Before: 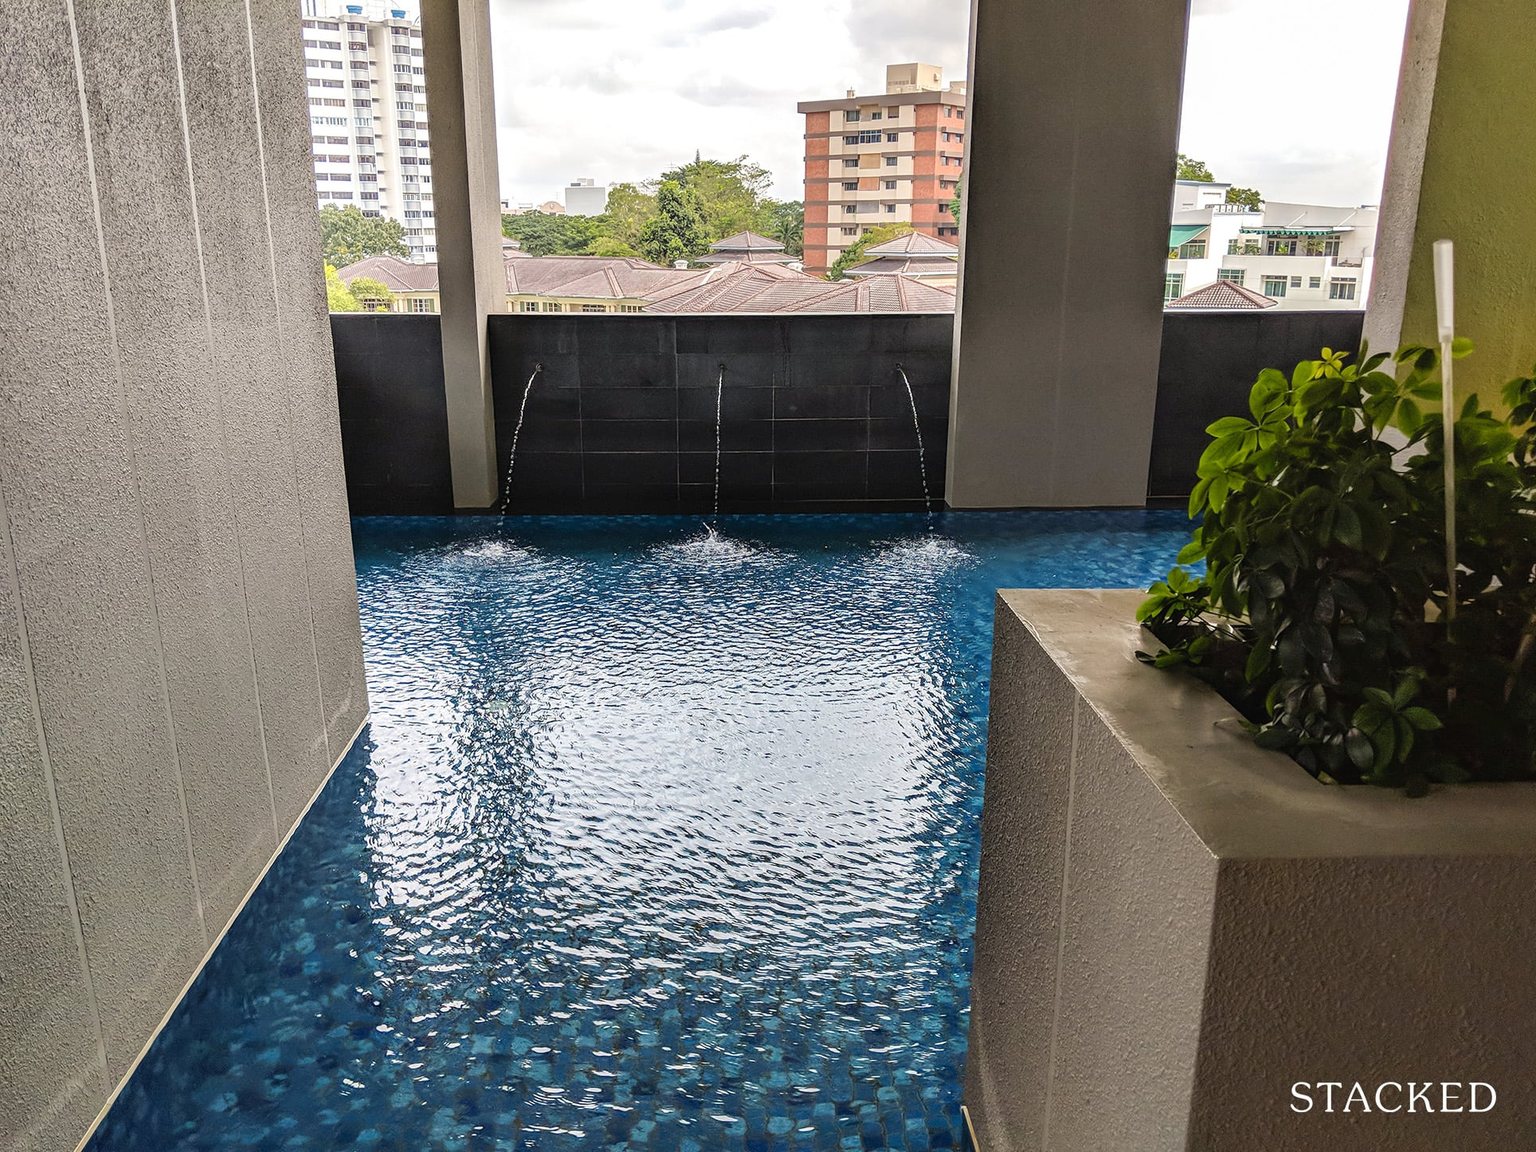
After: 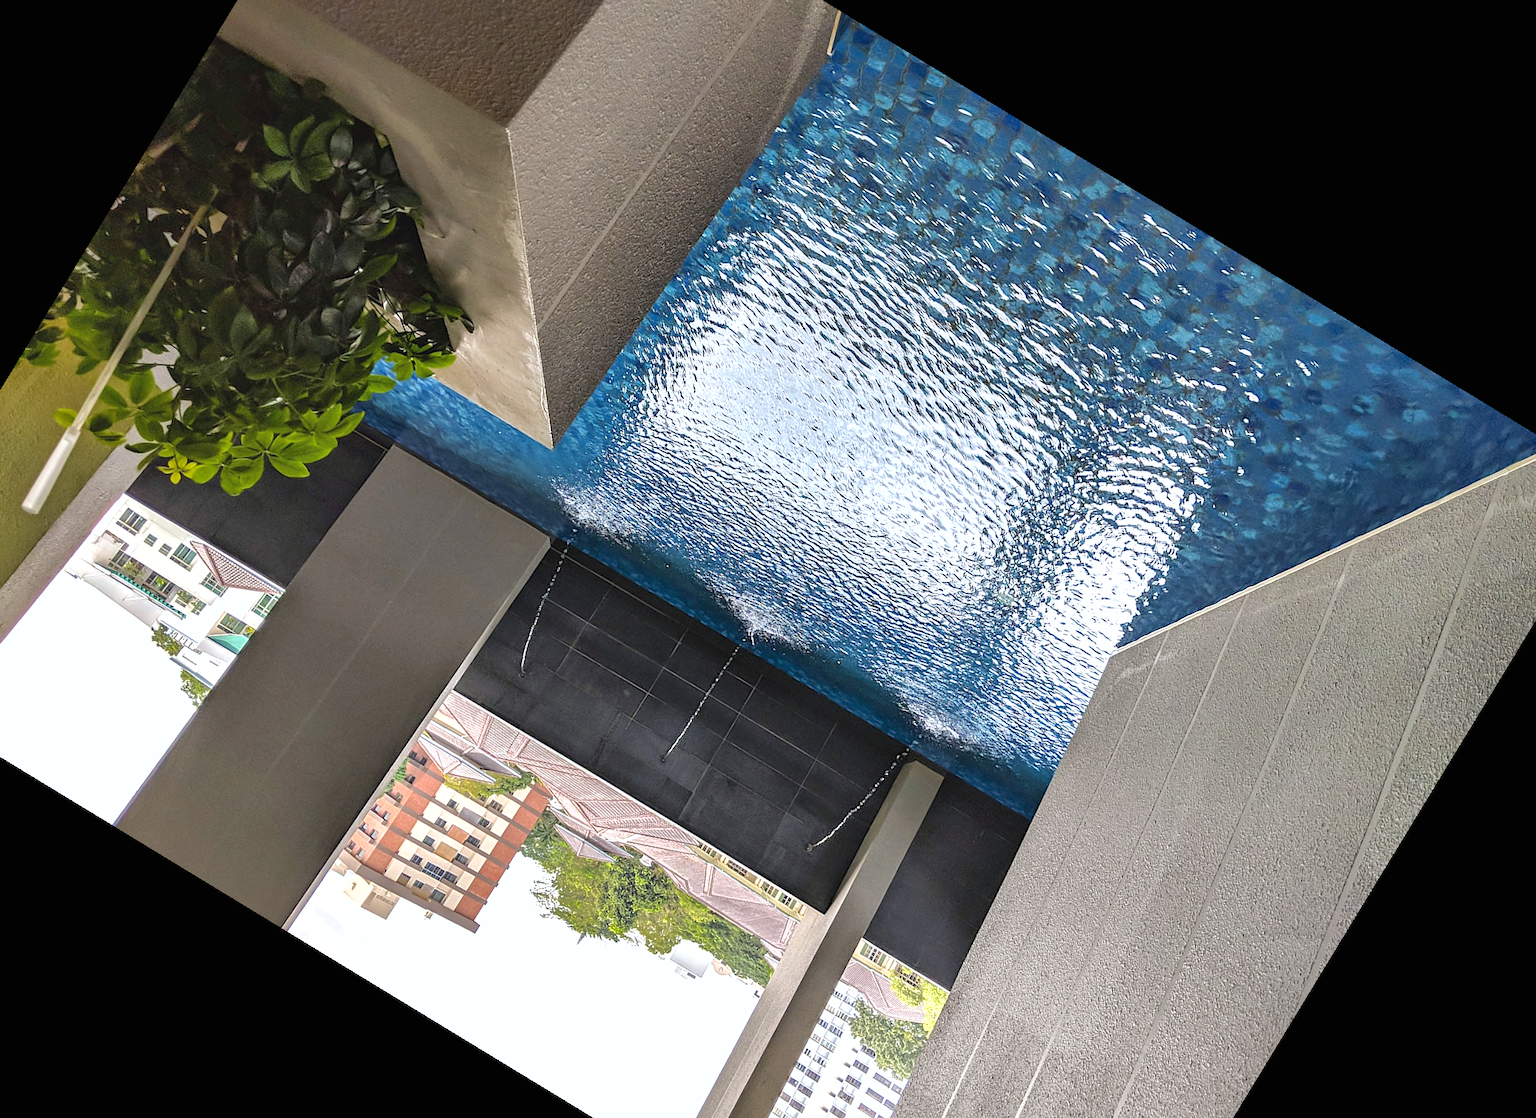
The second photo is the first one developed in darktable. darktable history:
crop and rotate: angle 148.68°, left 9.111%, top 15.603%, right 4.588%, bottom 17.041%
white balance: red 0.976, blue 1.04
sharpen: radius 2.883, amount 0.868, threshold 47.523
shadows and highlights: on, module defaults
exposure: black level correction 0, exposure 0.5 EV, compensate exposure bias true, compensate highlight preservation false
